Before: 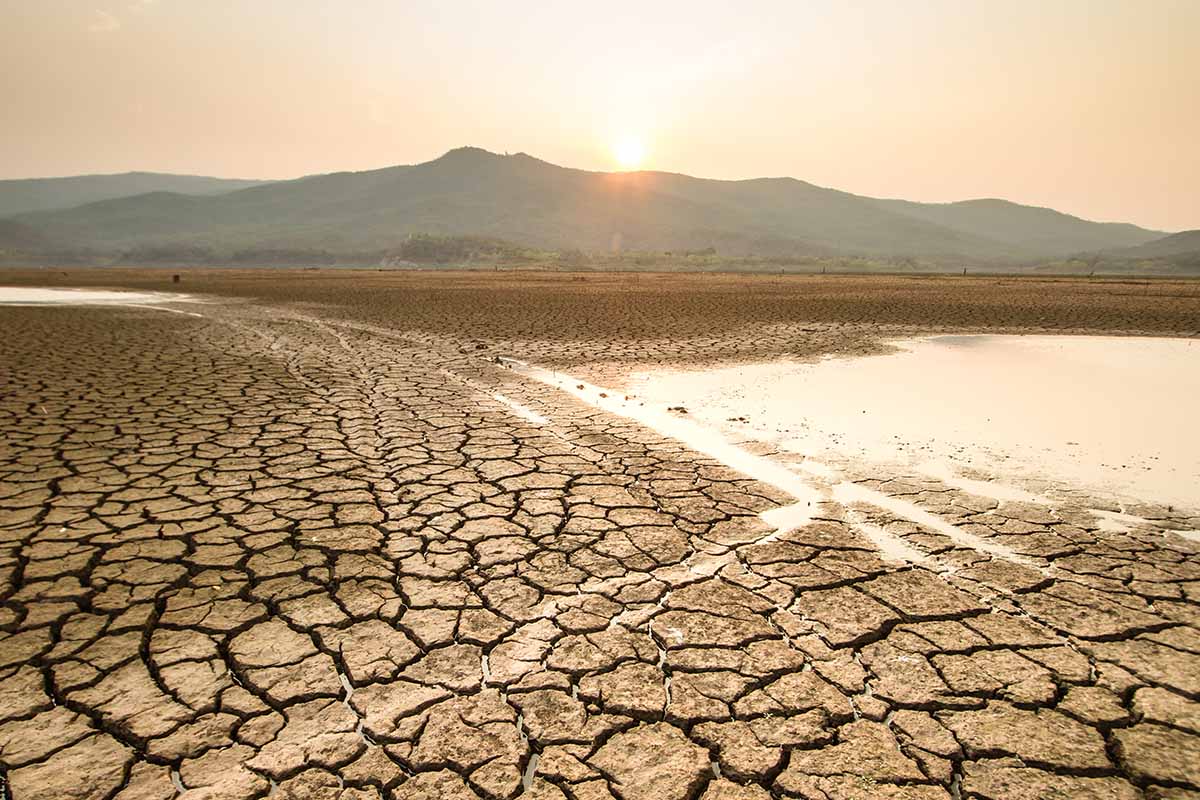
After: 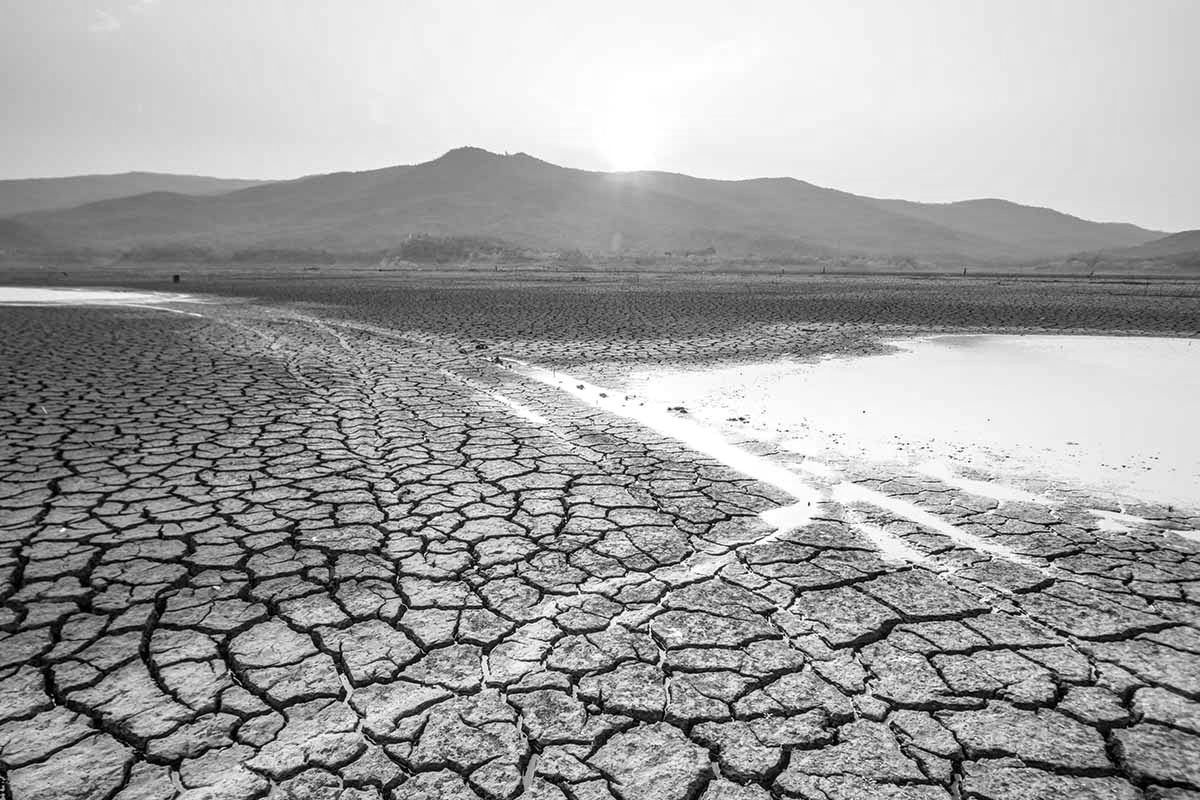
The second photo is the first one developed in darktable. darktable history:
monochrome: a 2.21, b -1.33, size 2.2
color correction: highlights a* 15.46, highlights b* -20.56
local contrast: on, module defaults
